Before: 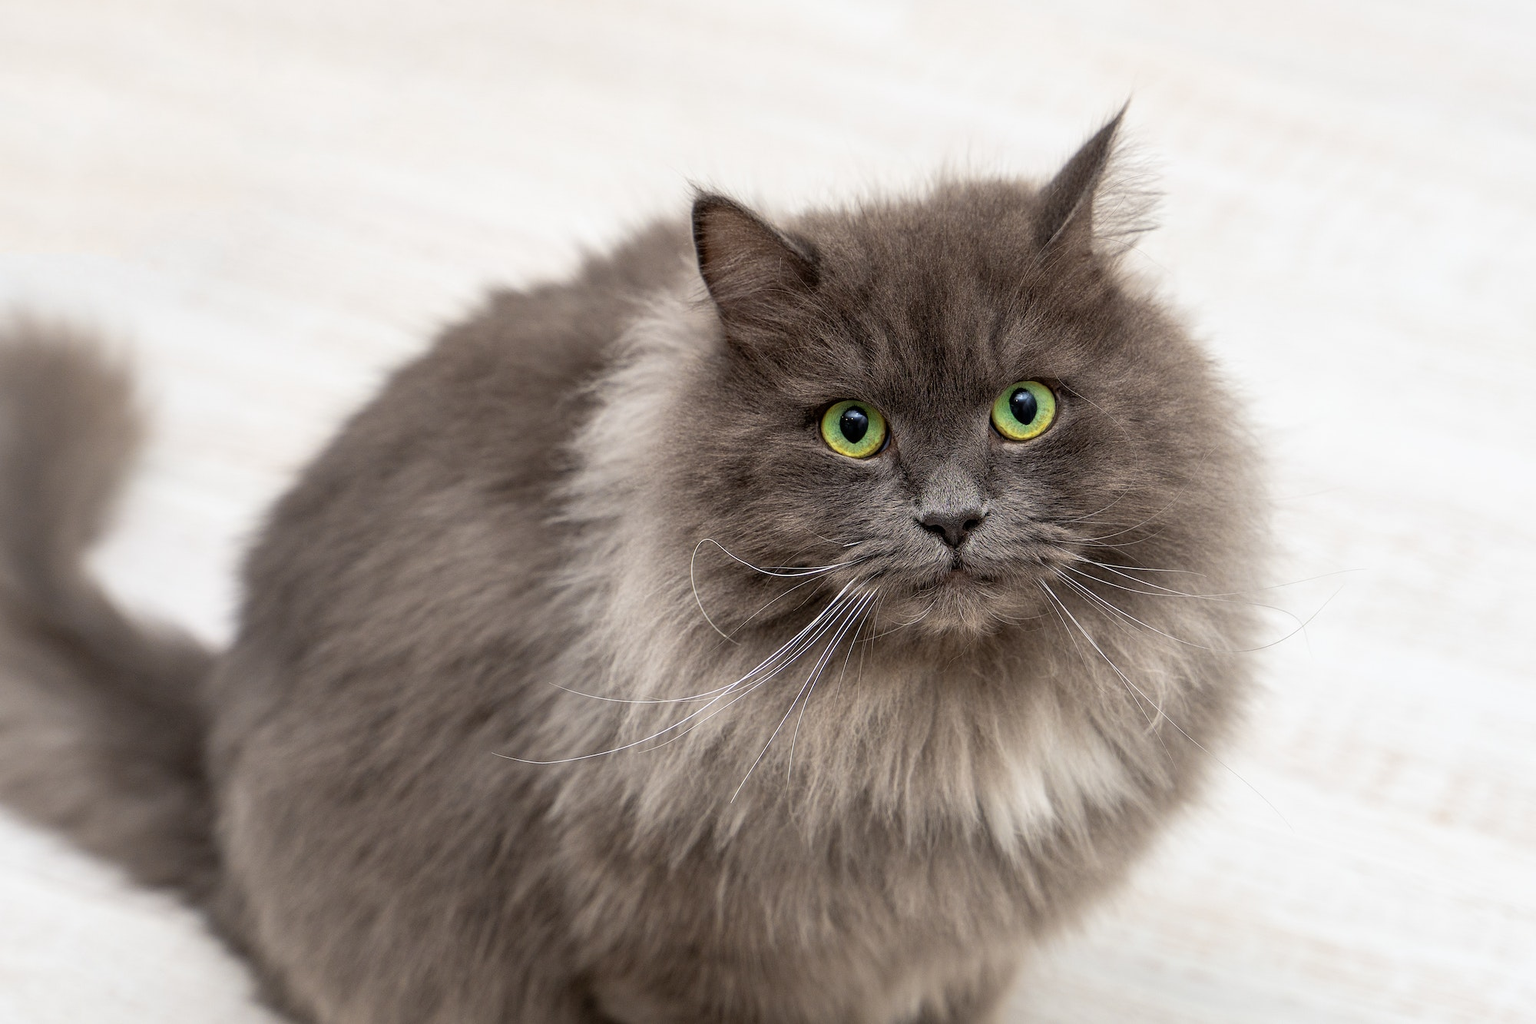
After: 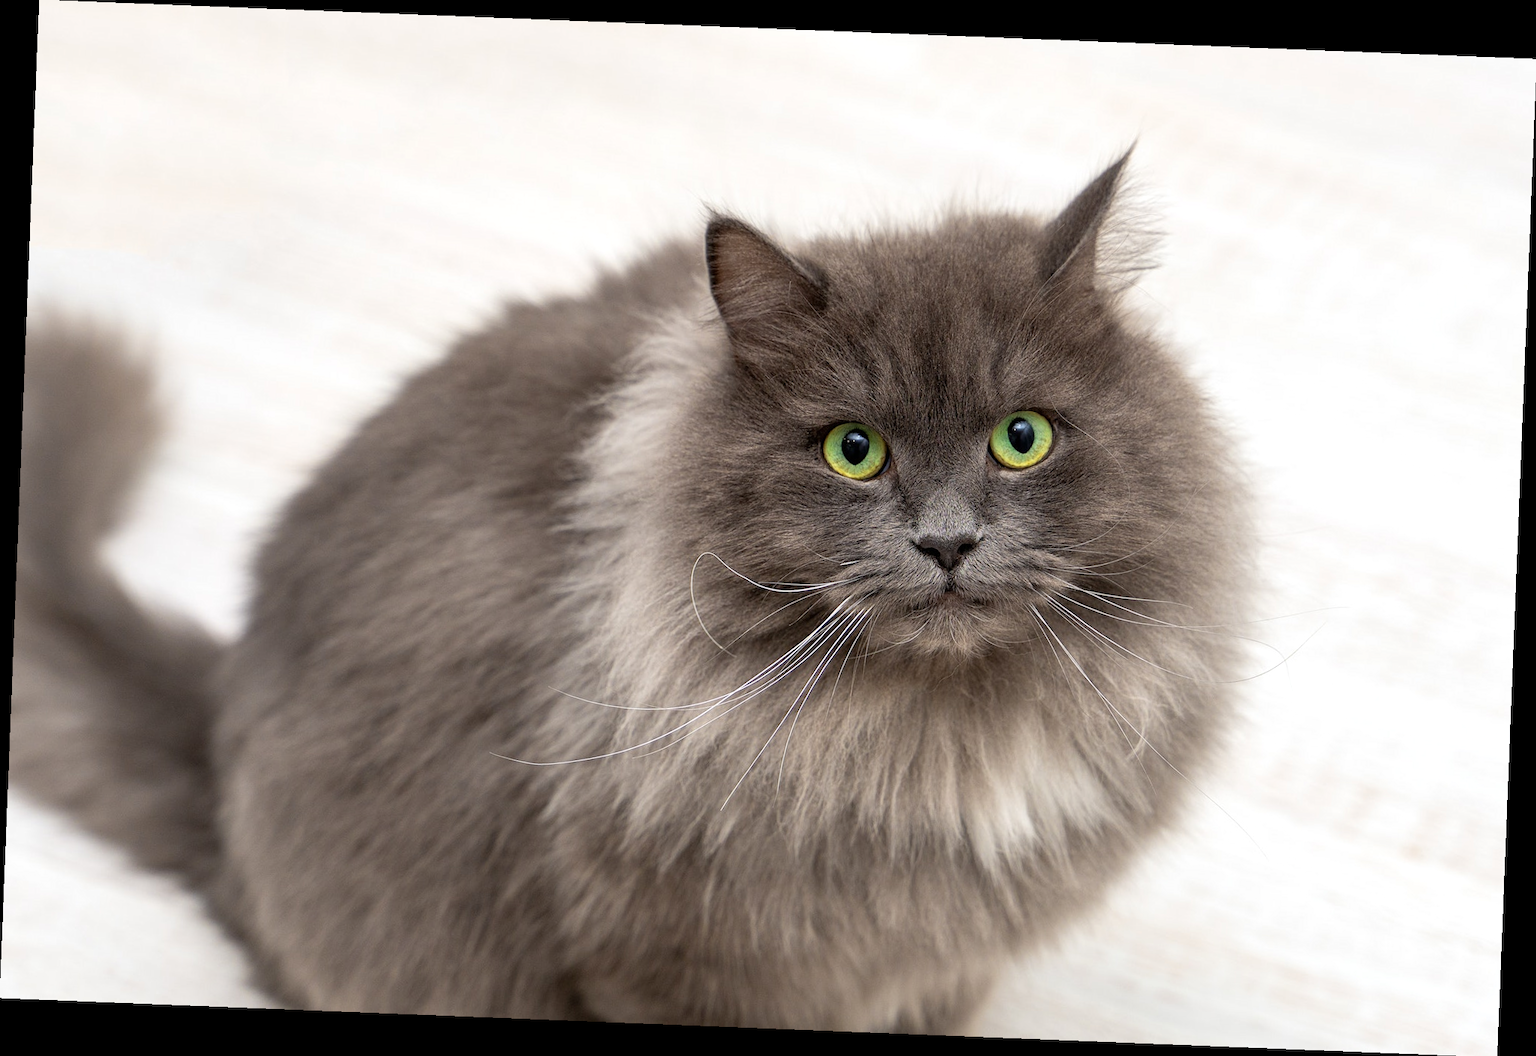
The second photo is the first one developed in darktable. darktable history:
rotate and perspective: rotation 2.27°, automatic cropping off
exposure: exposure 0.127 EV, compensate highlight preservation false
